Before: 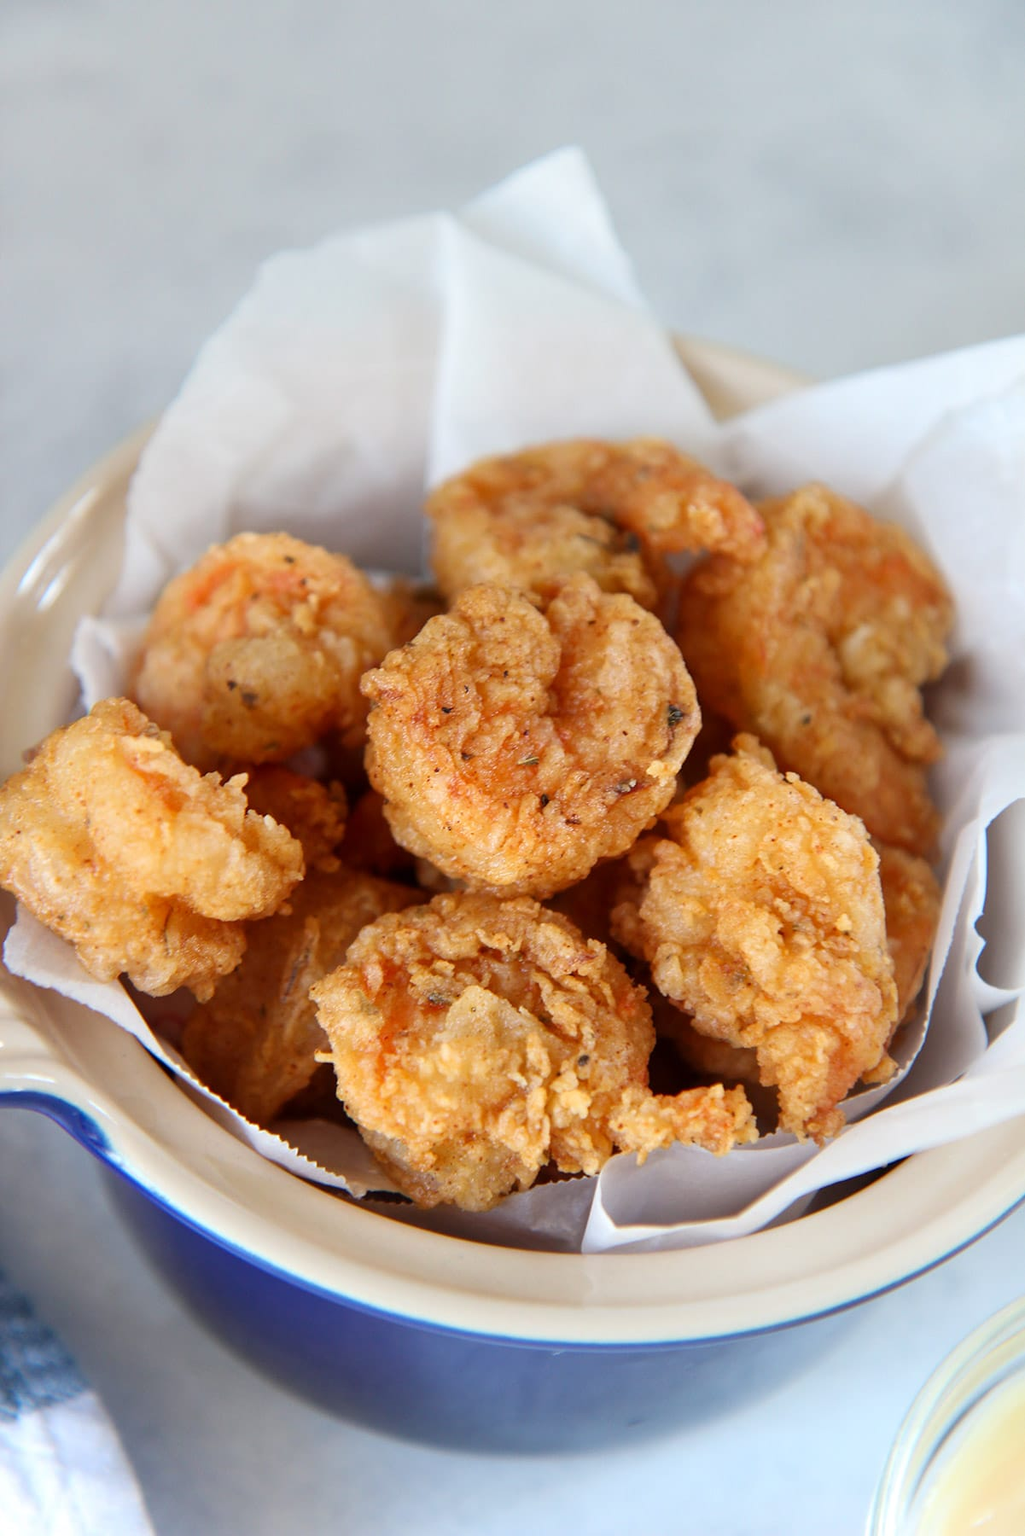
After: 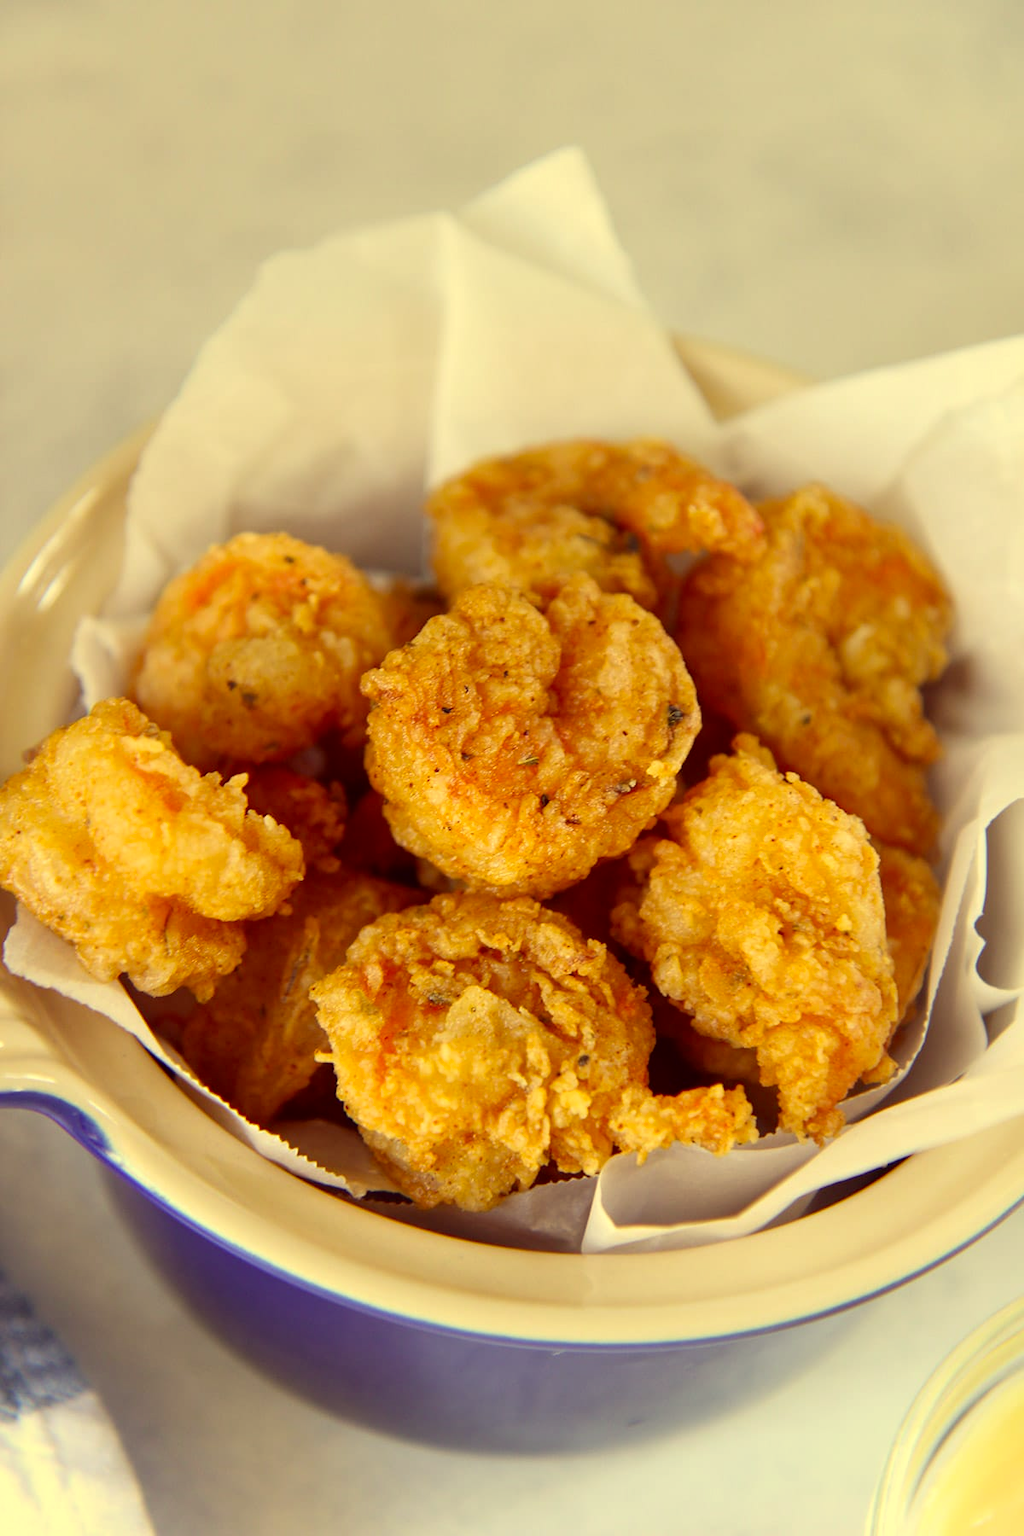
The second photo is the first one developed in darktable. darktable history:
color correction: highlights a* -0.385, highlights b* 39.9, shadows a* 9.73, shadows b* -0.385
